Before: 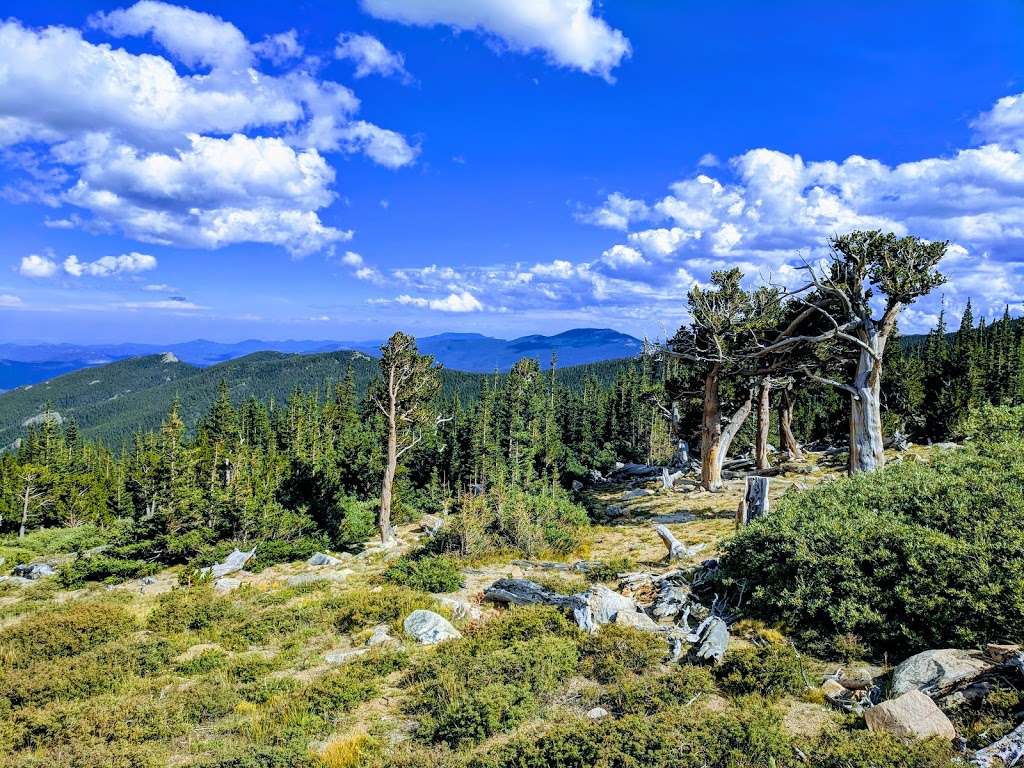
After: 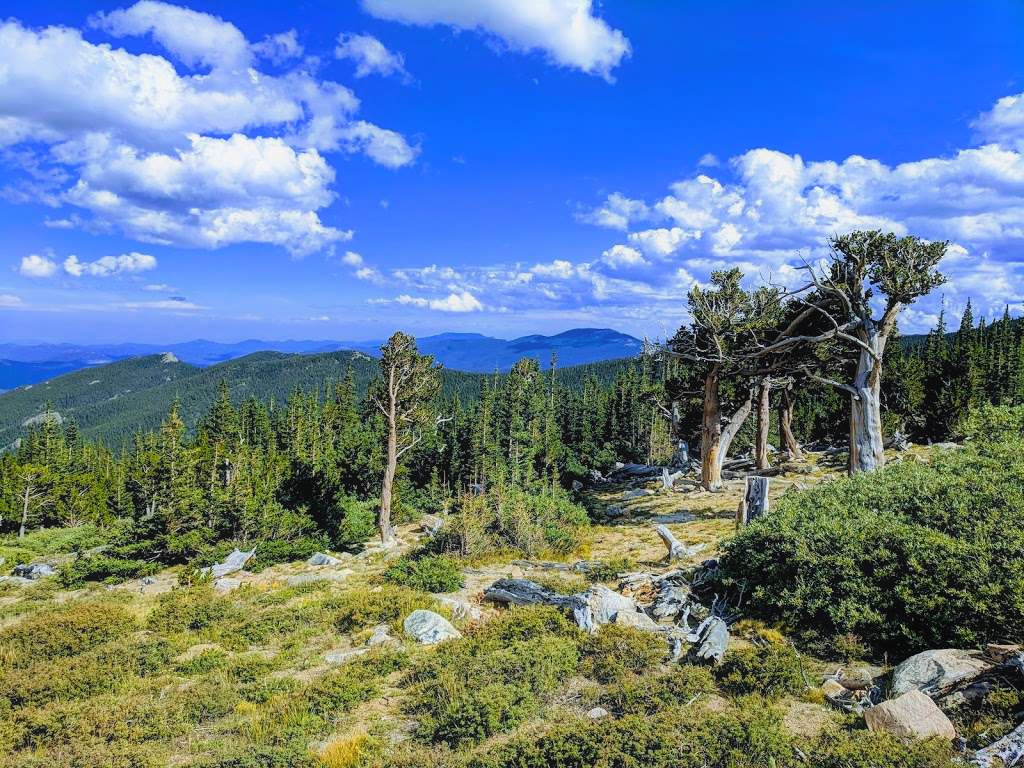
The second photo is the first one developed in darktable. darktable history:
contrast equalizer: octaves 7, y [[0.511, 0.558, 0.631, 0.632, 0.559, 0.512], [0.5 ×6], [0.507, 0.559, 0.627, 0.644, 0.647, 0.647], [0 ×6], [0 ×6]], mix -0.318
